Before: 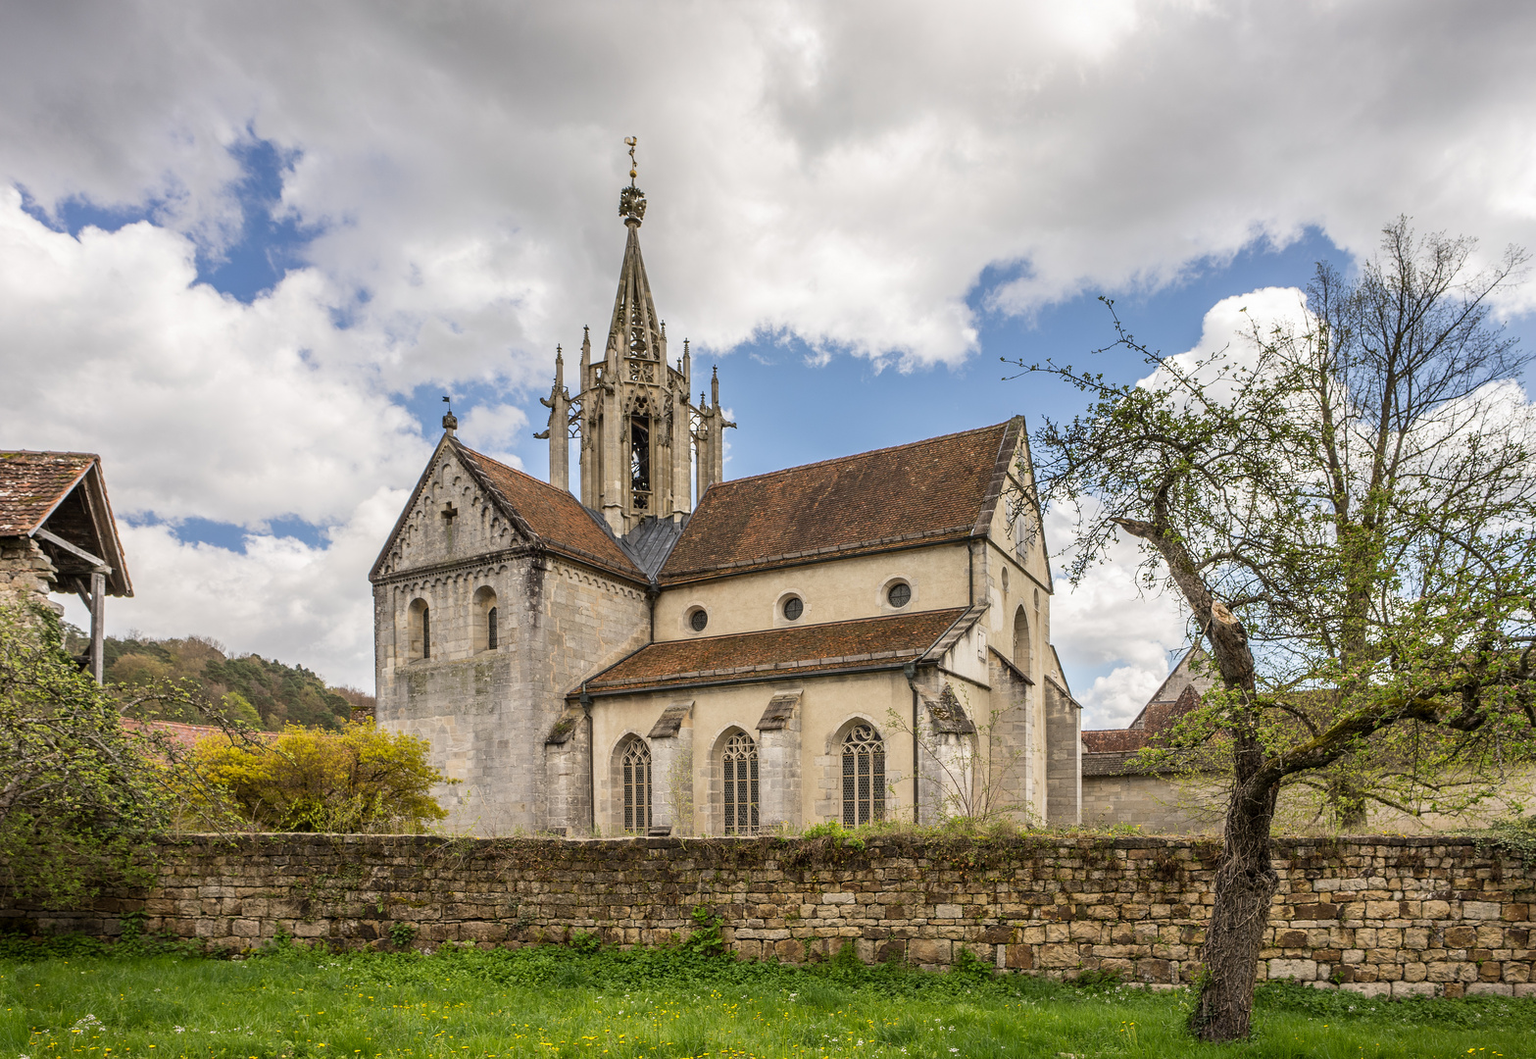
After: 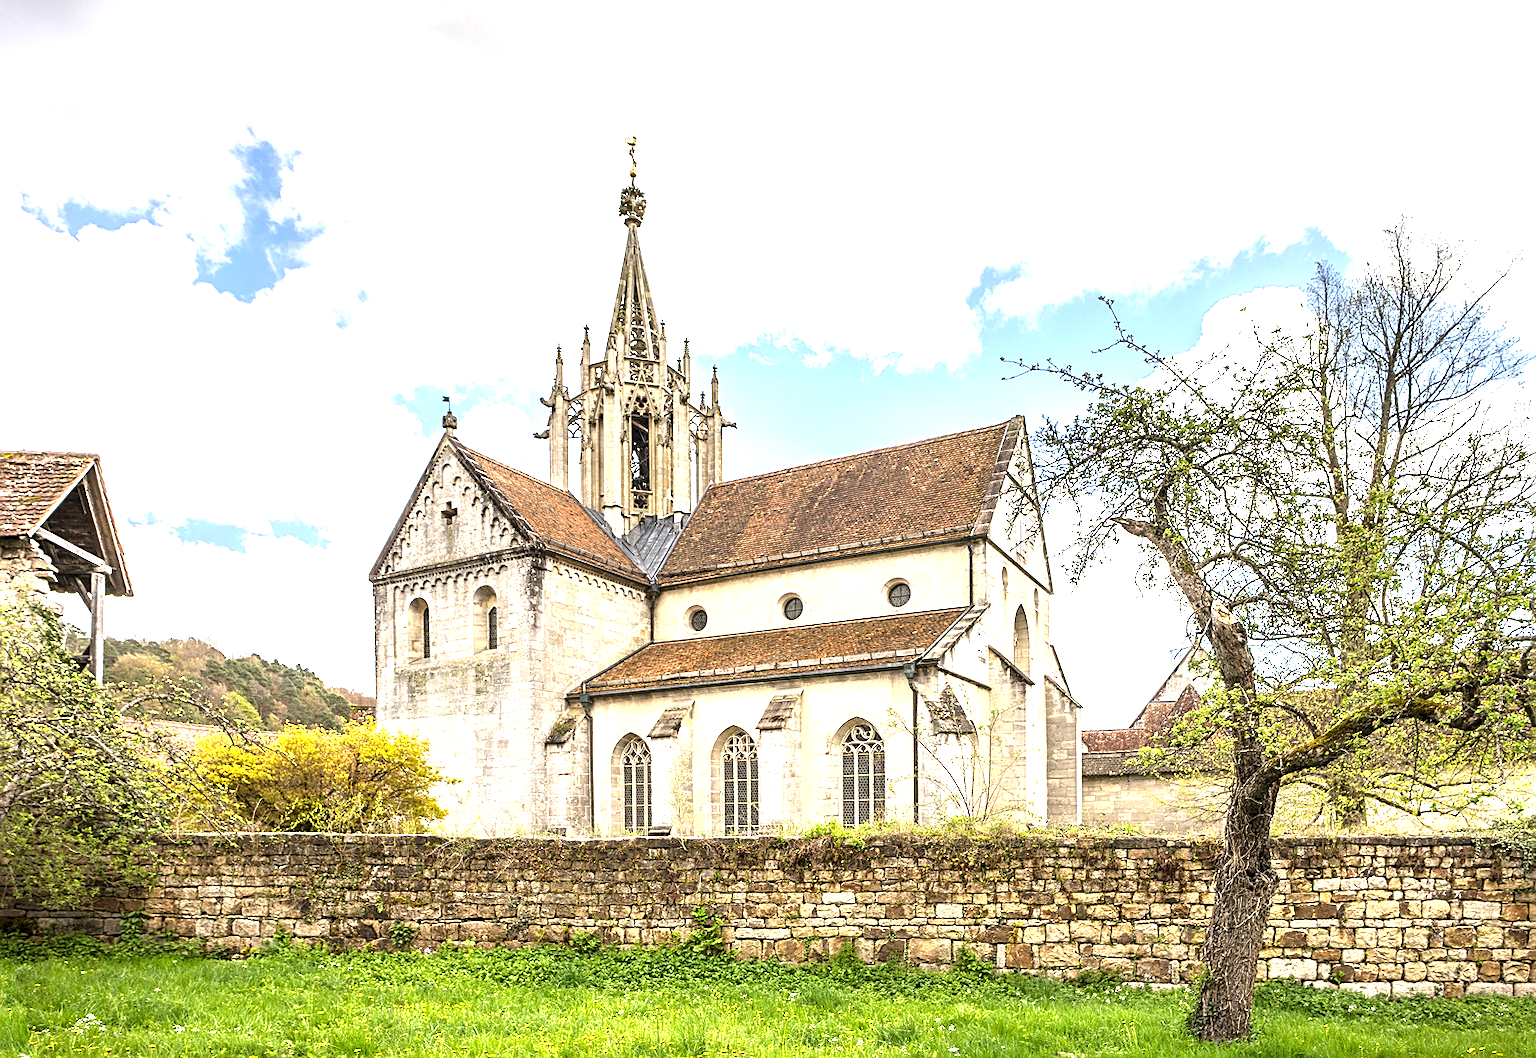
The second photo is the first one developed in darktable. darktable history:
exposure: black level correction 0, exposure 1.623 EV, compensate exposure bias true, compensate highlight preservation false
sharpen: on, module defaults
local contrast: highlights 102%, shadows 98%, detail 119%, midtone range 0.2
